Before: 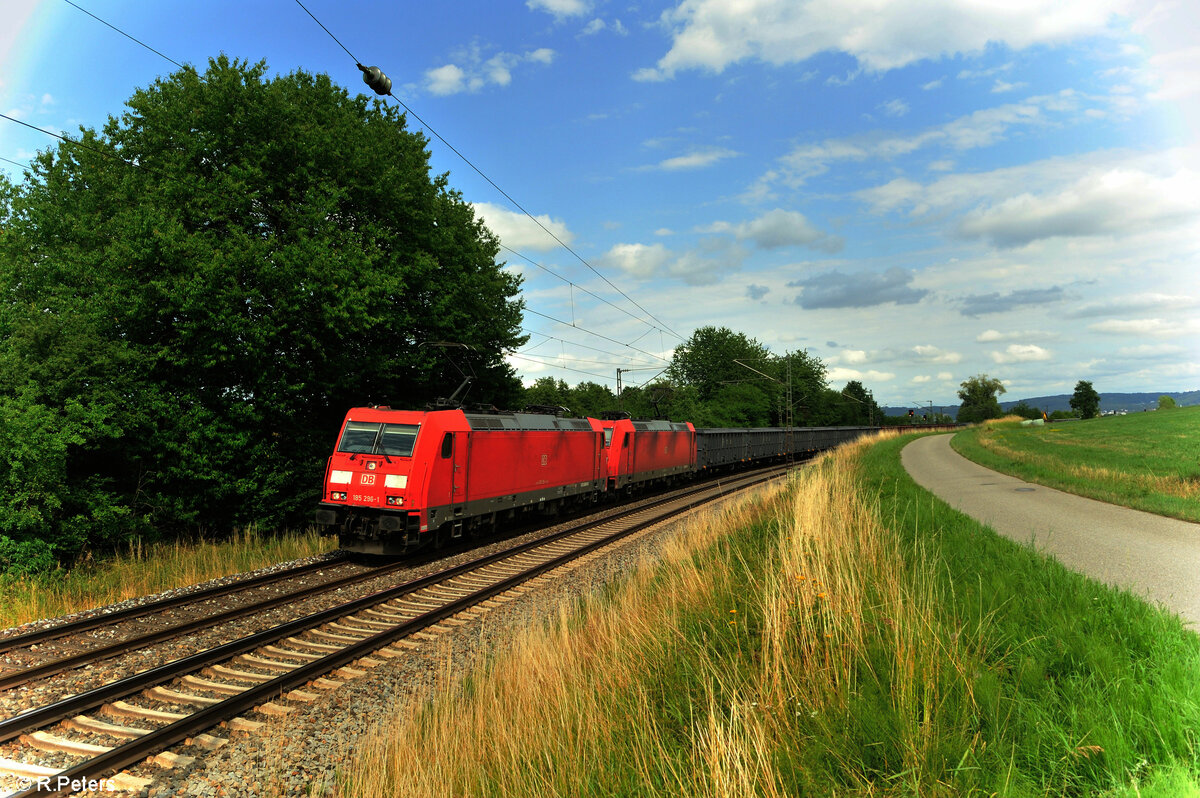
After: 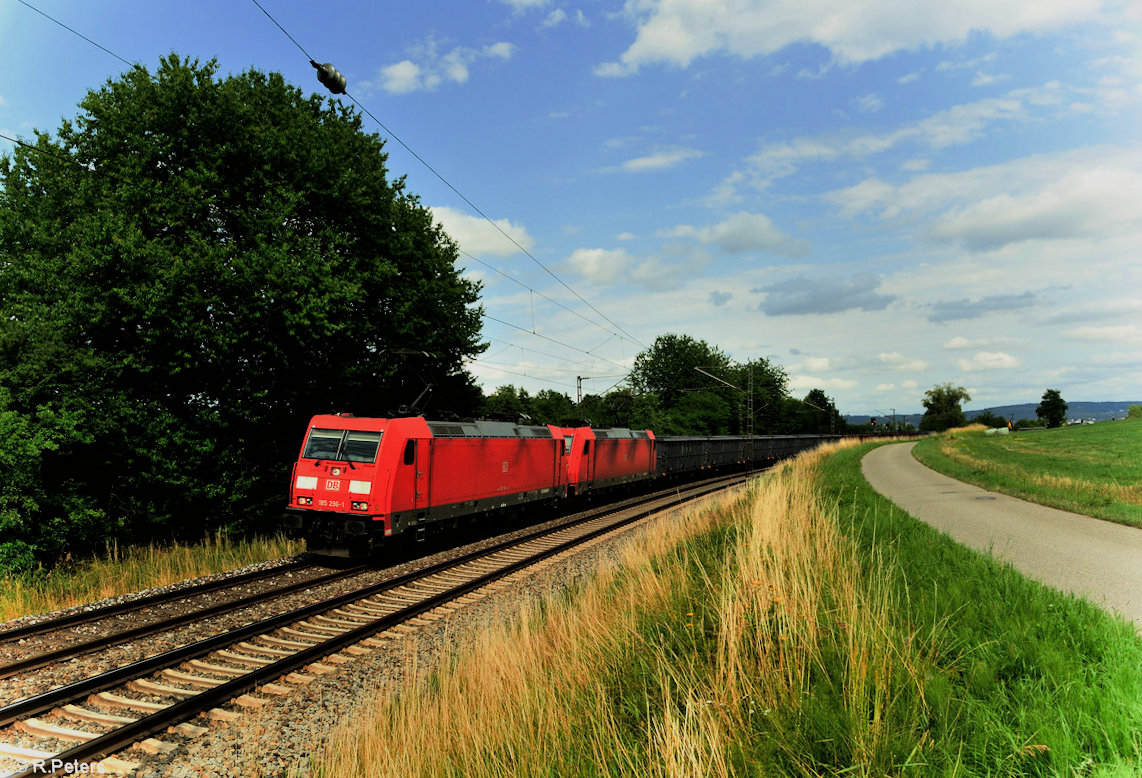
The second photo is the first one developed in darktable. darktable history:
rotate and perspective: rotation 0.074°, lens shift (vertical) 0.096, lens shift (horizontal) -0.041, crop left 0.043, crop right 0.952, crop top 0.024, crop bottom 0.979
tone equalizer: -8 EV -0.417 EV, -7 EV -0.389 EV, -6 EV -0.333 EV, -5 EV -0.222 EV, -3 EV 0.222 EV, -2 EV 0.333 EV, -1 EV 0.389 EV, +0 EV 0.417 EV, edges refinement/feathering 500, mask exposure compensation -1.57 EV, preserve details no
filmic rgb: black relative exposure -7.65 EV, white relative exposure 4.56 EV, hardness 3.61
